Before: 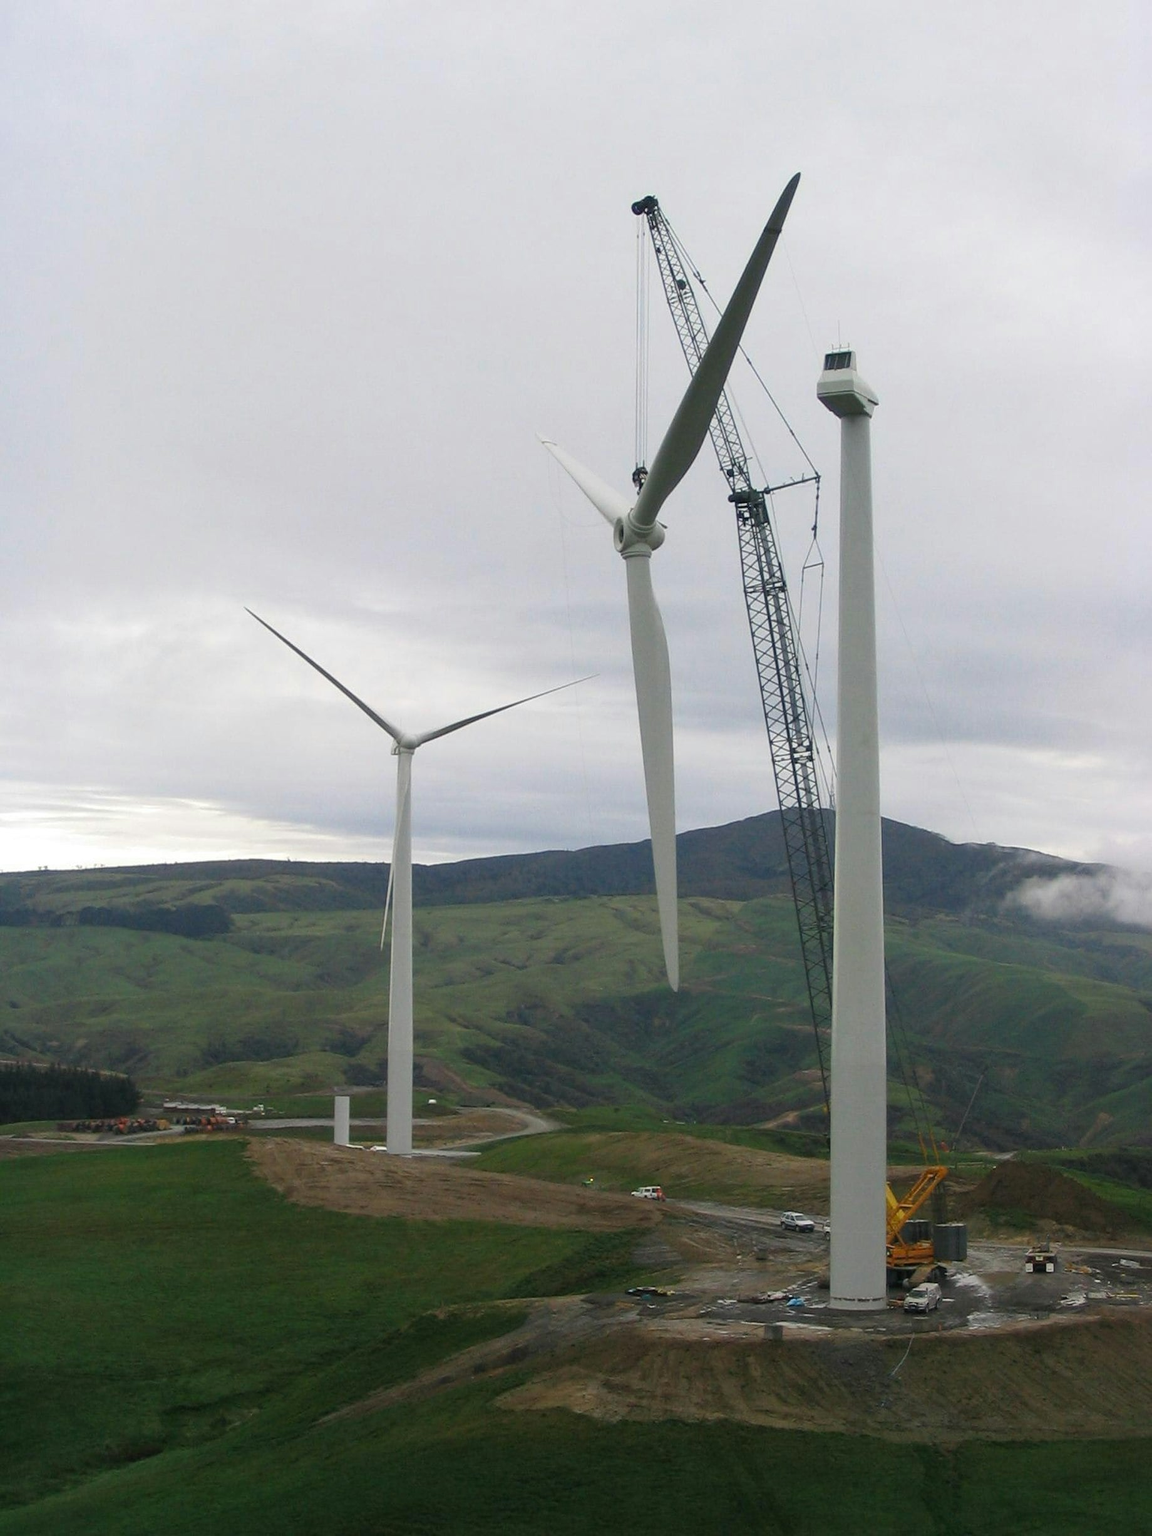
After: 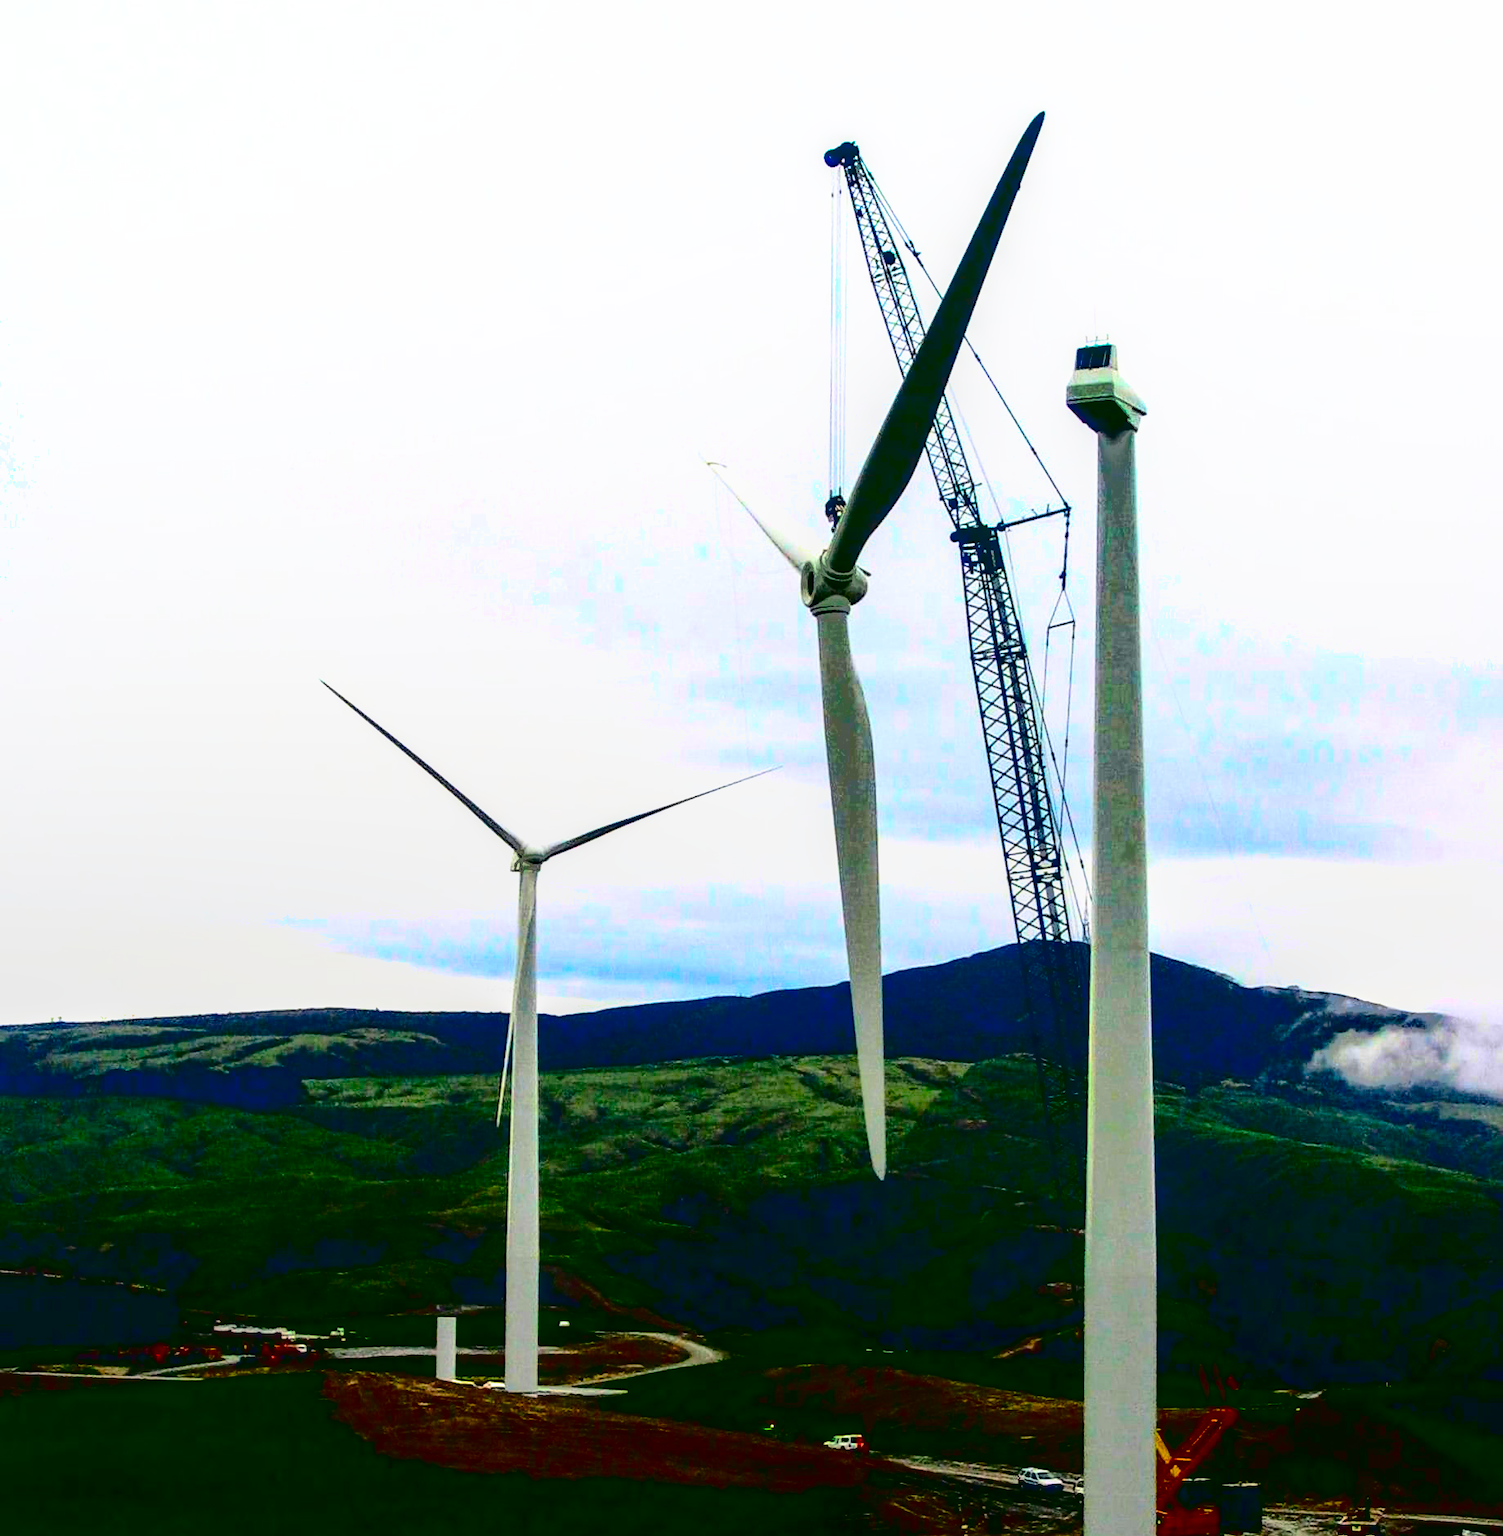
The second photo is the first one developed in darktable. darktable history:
local contrast: on, module defaults
tone equalizer: edges refinement/feathering 500, mask exposure compensation -1.57 EV, preserve details no
exposure: black level correction -0.002, exposure 0.706 EV, compensate highlight preservation false
color balance rgb: shadows lift › chroma 3.258%, shadows lift › hue 243.2°, linear chroma grading › mid-tones 7.722%, perceptual saturation grading › global saturation 19.648%, global vibrance 16.214%, saturation formula JzAzBz (2021)
shadows and highlights: shadows 39.87, highlights -60.06, highlights color adjustment 78.43%
contrast brightness saturation: contrast 0.784, brightness -0.982, saturation 0.987
crop: top 5.677%, bottom 17.648%
